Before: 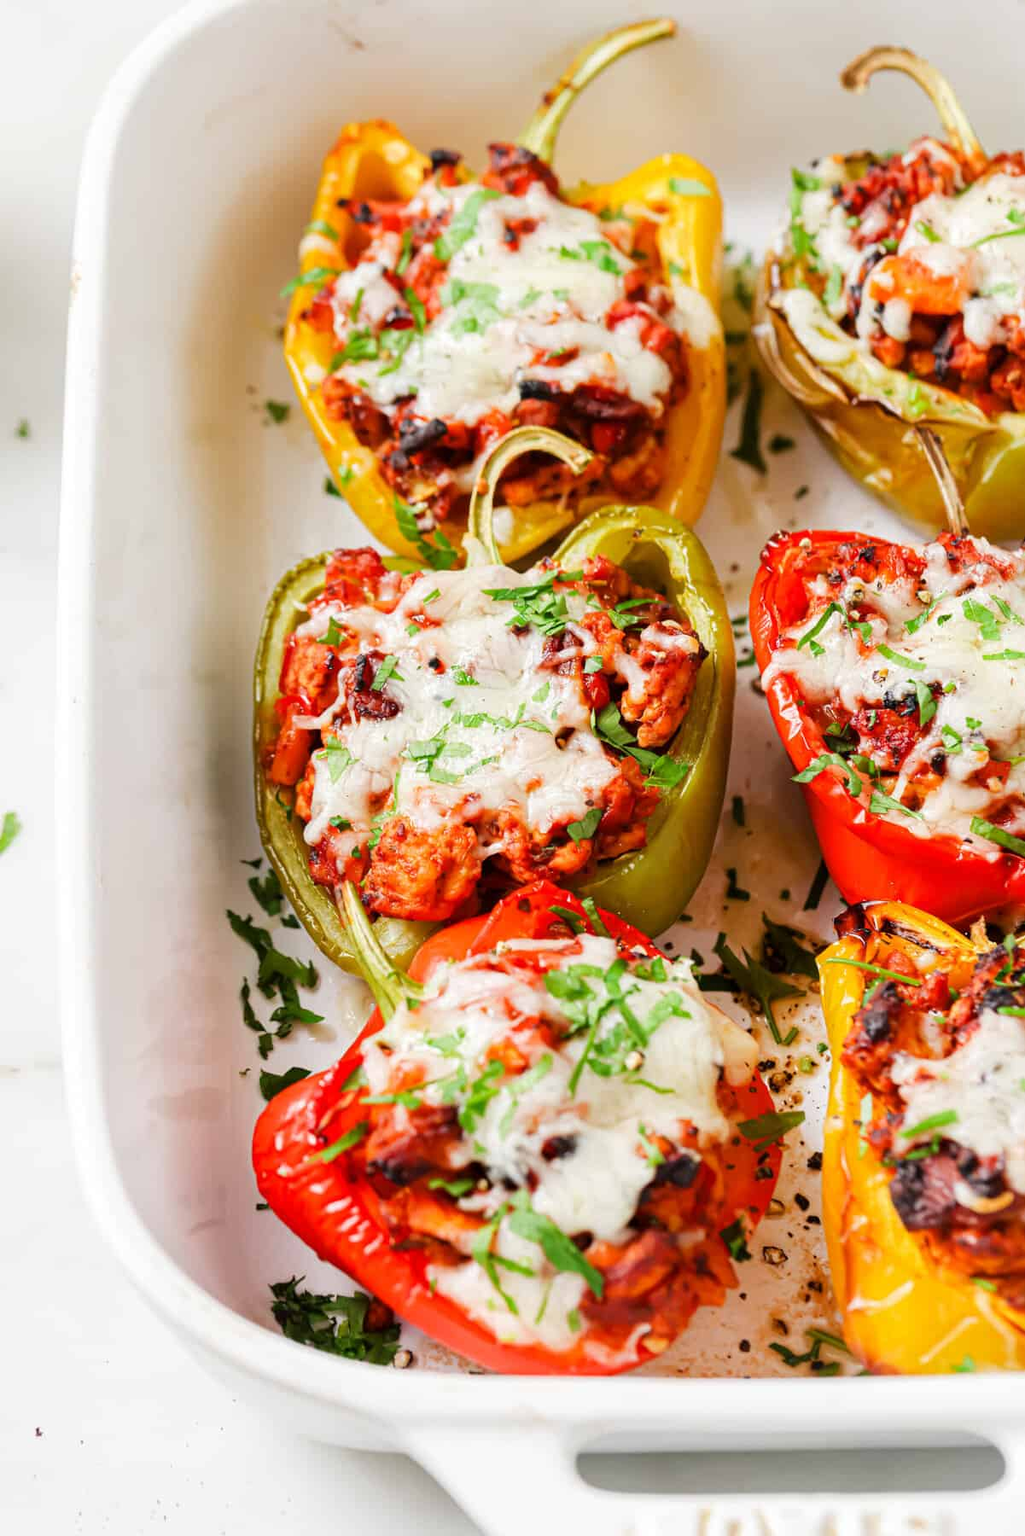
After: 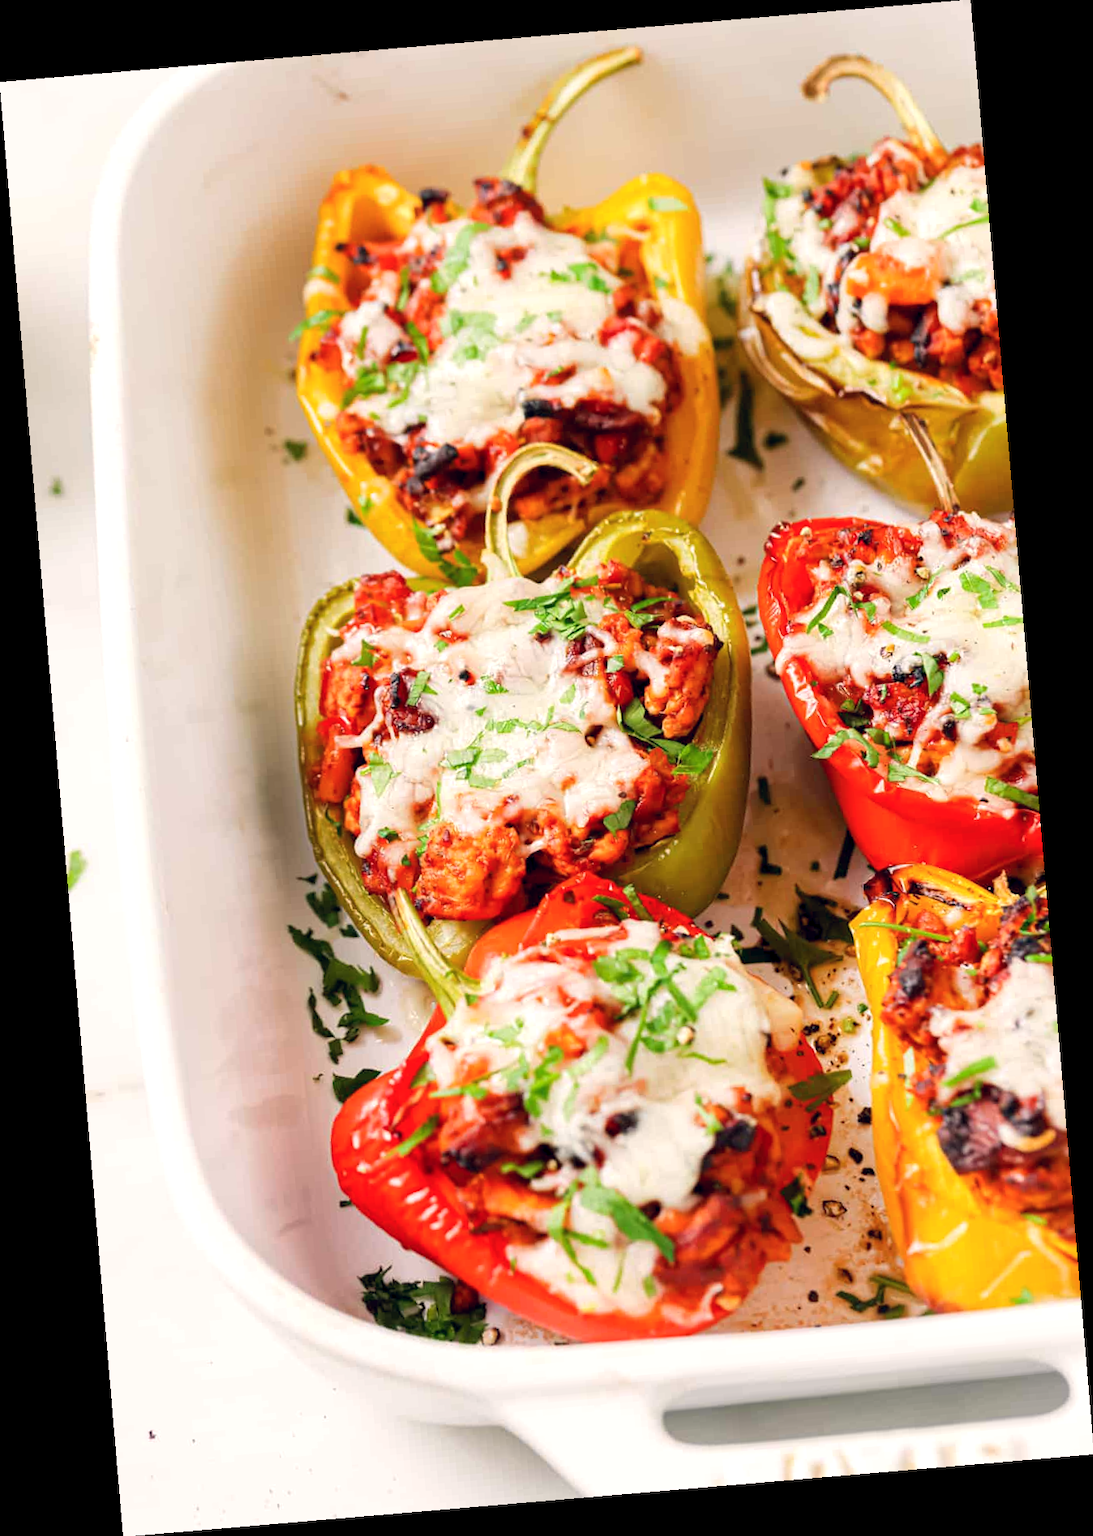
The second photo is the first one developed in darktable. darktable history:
rotate and perspective: rotation -4.86°, automatic cropping off
exposure: black level correction 0.002, exposure 0.15 EV, compensate highlight preservation false
color balance rgb: shadows lift › hue 87.51°, highlights gain › chroma 1.62%, highlights gain › hue 55.1°, global offset › chroma 0.06%, global offset › hue 253.66°, linear chroma grading › global chroma 0.5%
